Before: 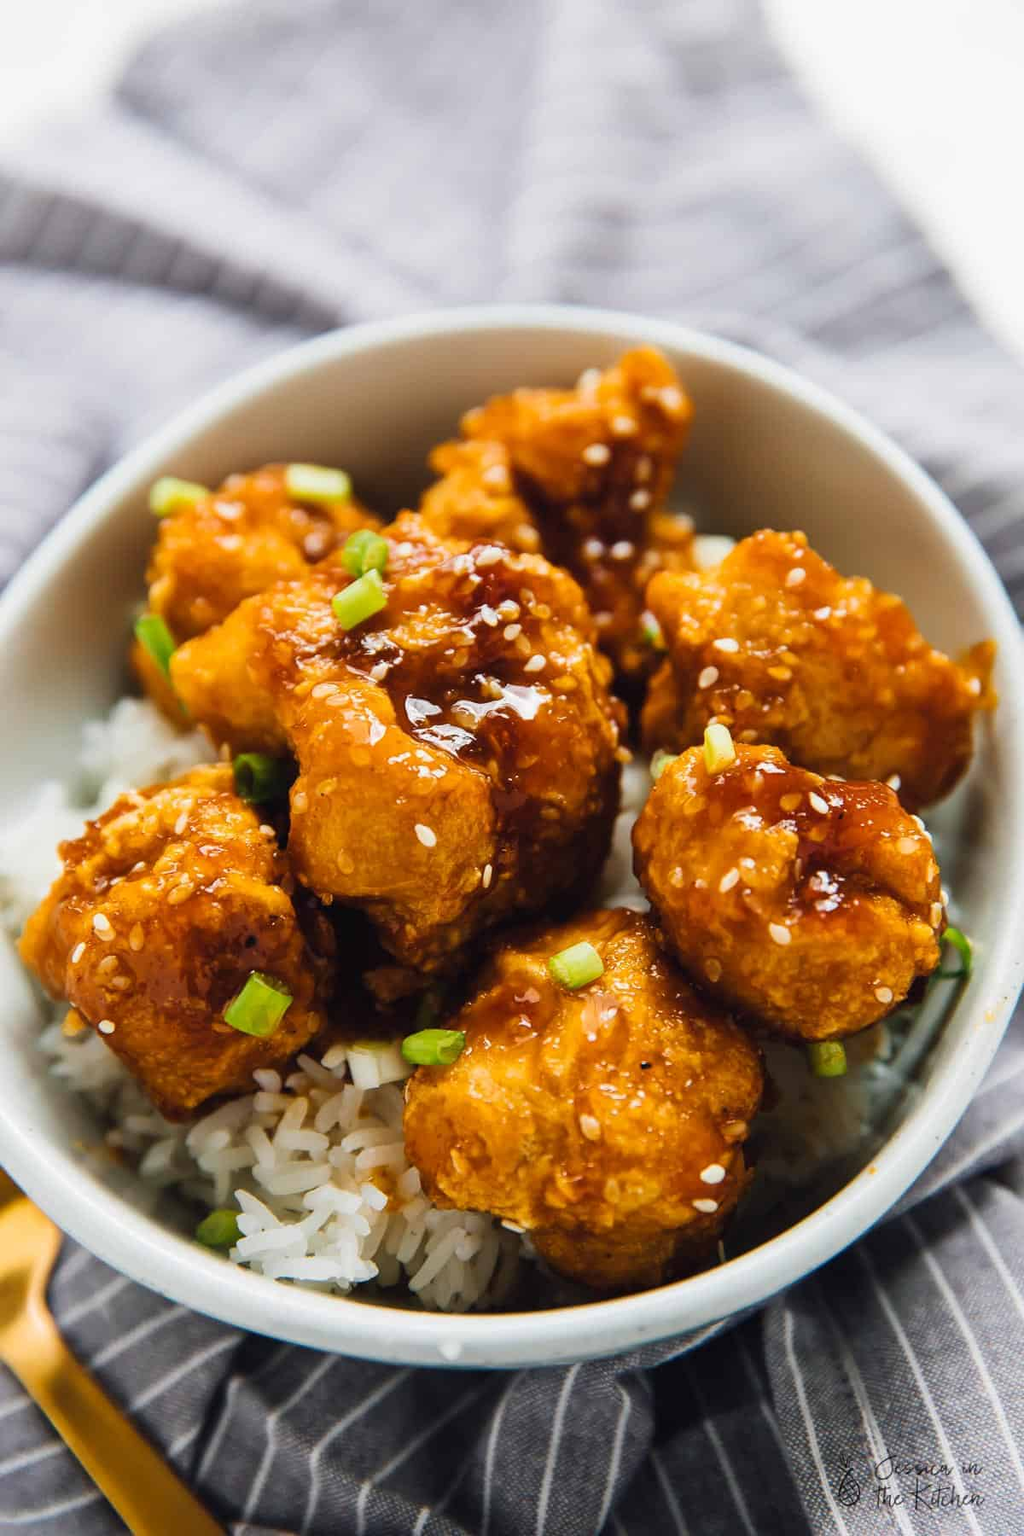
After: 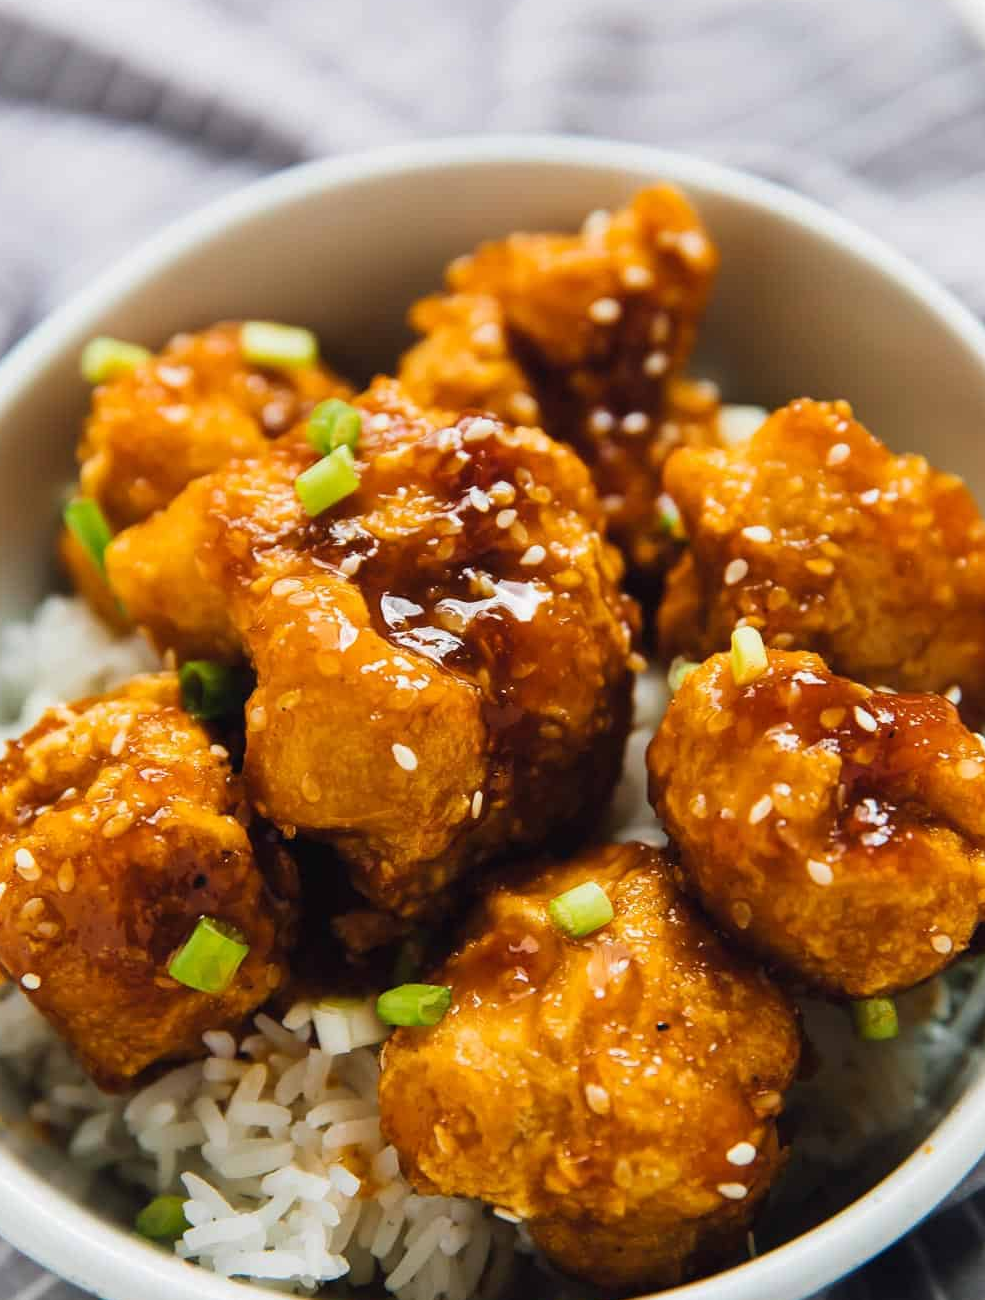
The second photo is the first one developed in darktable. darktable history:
crop: left 7.876%, top 12.338%, right 9.987%, bottom 15.414%
